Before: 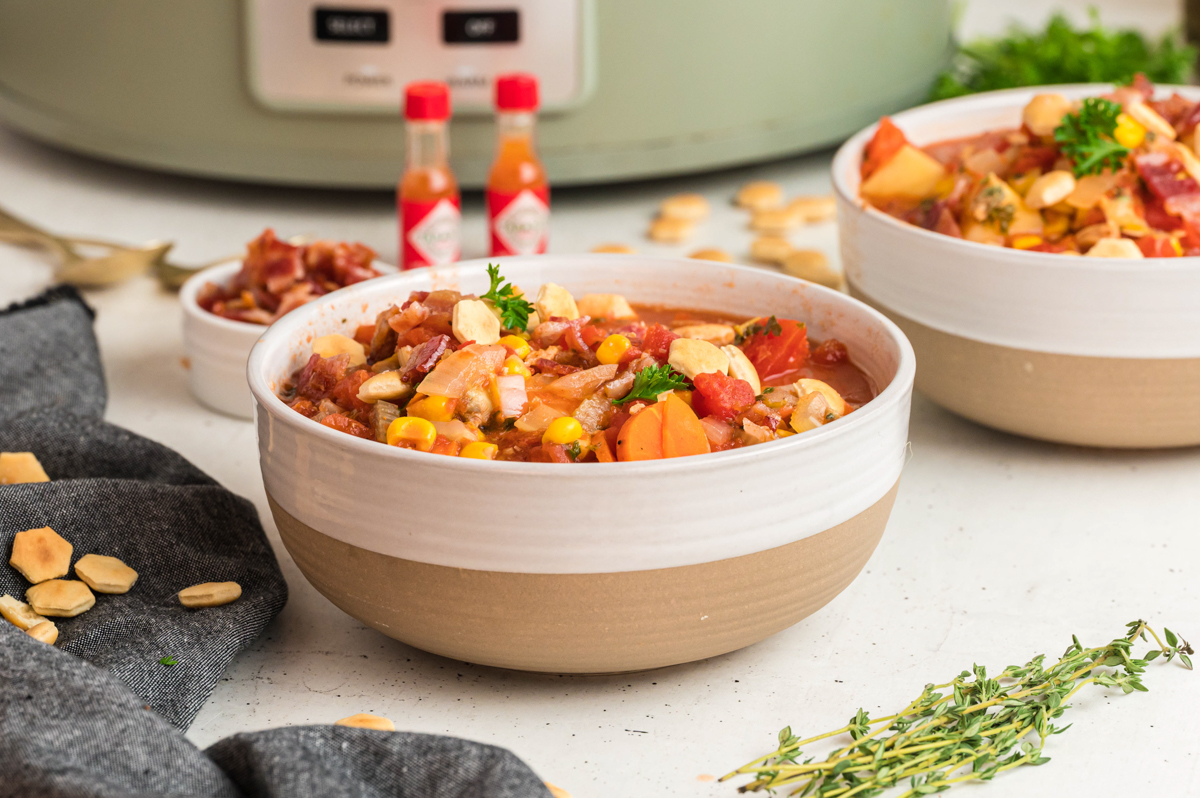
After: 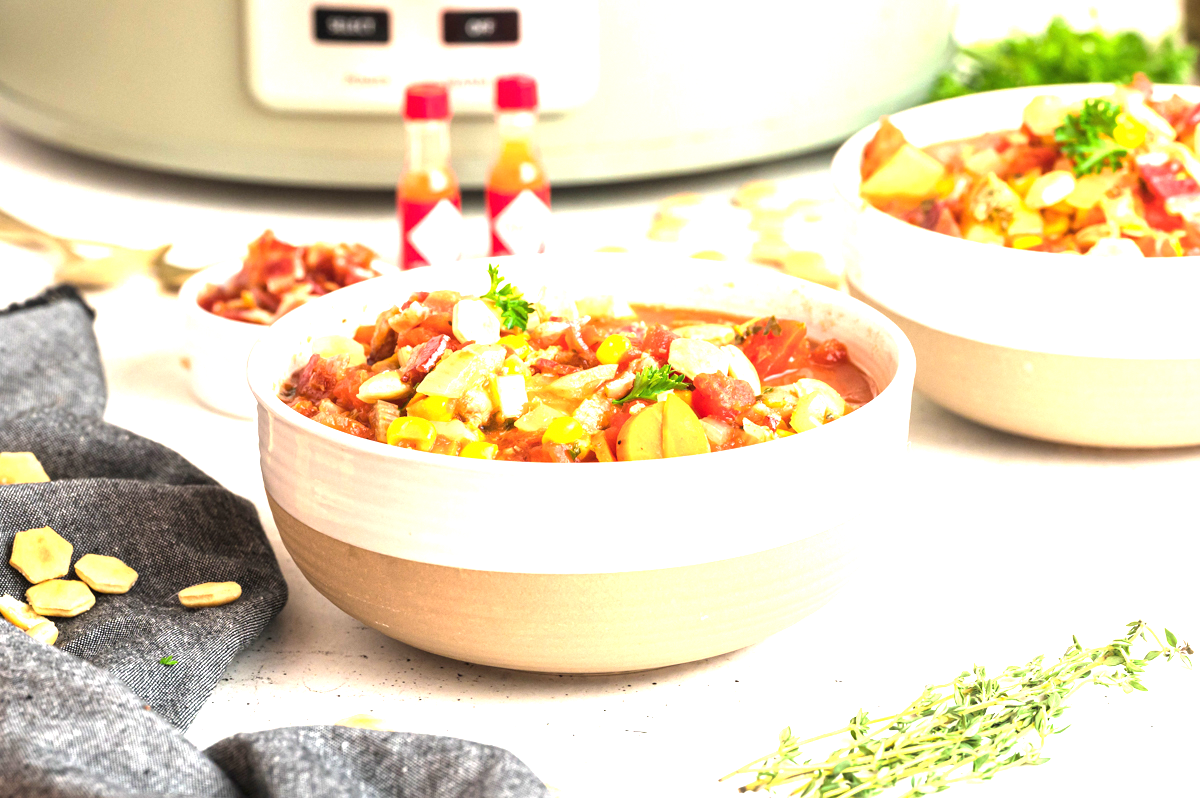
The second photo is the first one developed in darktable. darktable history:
exposure: black level correction 0, exposure 1.681 EV, compensate highlight preservation false
